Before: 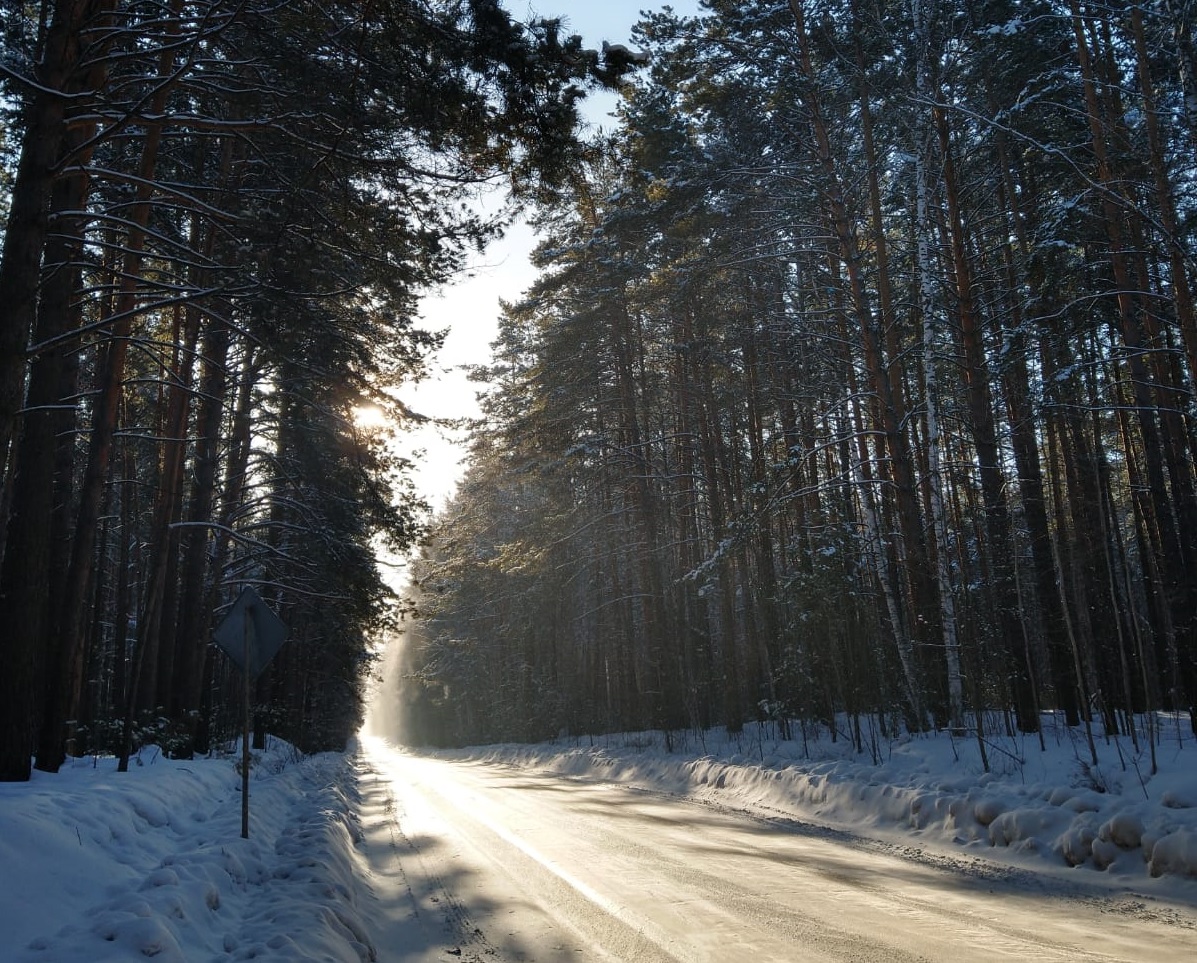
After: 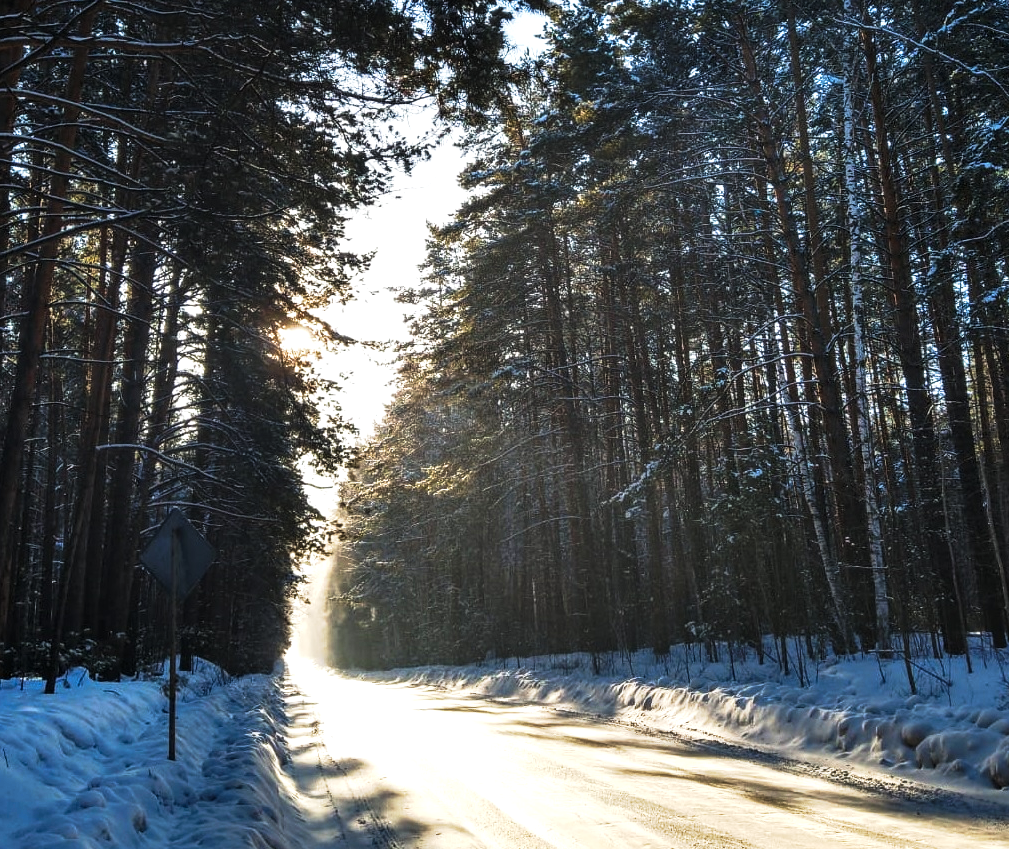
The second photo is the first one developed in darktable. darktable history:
crop: left 6.147%, top 8.12%, right 9.53%, bottom 3.713%
exposure: black level correction 0, exposure 0.7 EV, compensate highlight preservation false
local contrast: on, module defaults
color zones: curves: ch0 [(0.068, 0.464) (0.25, 0.5) (0.48, 0.508) (0.75, 0.536) (0.886, 0.476) (0.967, 0.456)]; ch1 [(0.066, 0.456) (0.25, 0.5) (0.616, 0.508) (0.746, 0.56) (0.934, 0.444)]
velvia: strength 6.69%
tone curve: curves: ch0 [(0, 0) (0.003, 0.007) (0.011, 0.01) (0.025, 0.016) (0.044, 0.025) (0.069, 0.036) (0.1, 0.052) (0.136, 0.073) (0.177, 0.103) (0.224, 0.135) (0.277, 0.177) (0.335, 0.233) (0.399, 0.303) (0.468, 0.376) (0.543, 0.469) (0.623, 0.581) (0.709, 0.723) (0.801, 0.863) (0.898, 0.938) (1, 1)], preserve colors none
shadows and highlights: shadows 31.74, highlights -31.56, soften with gaussian
